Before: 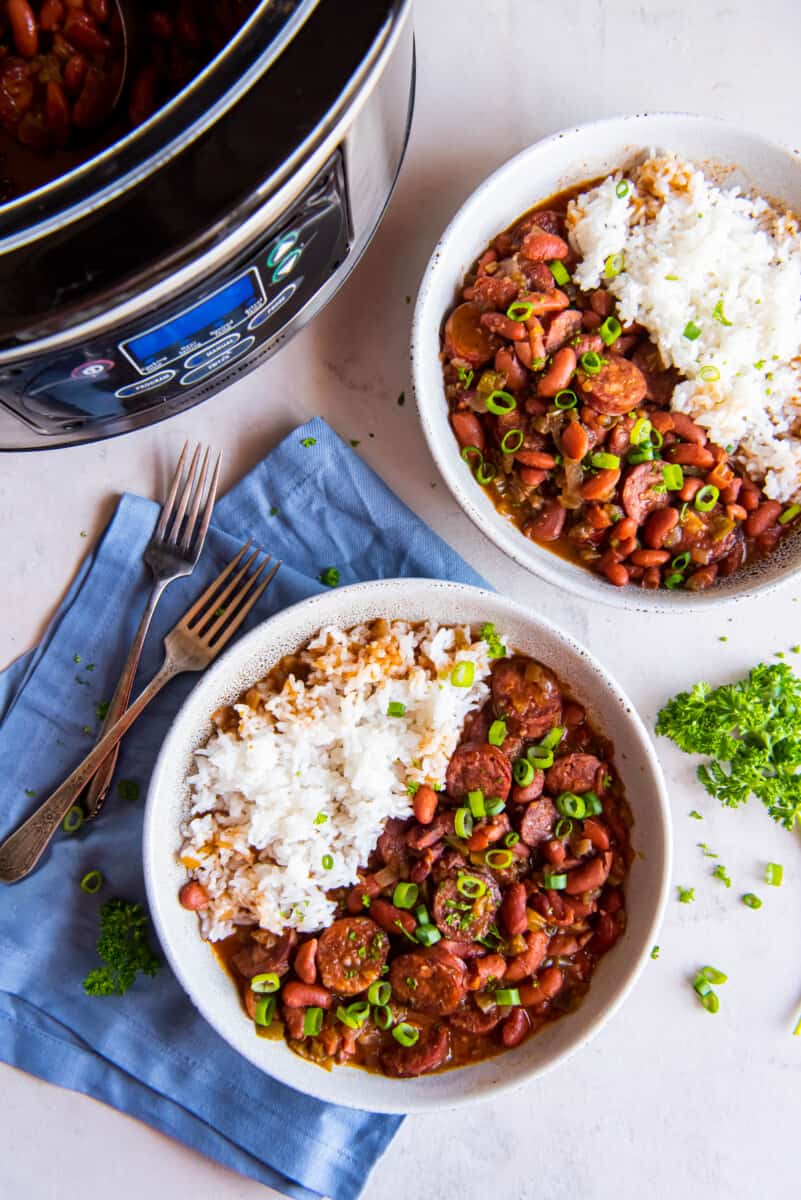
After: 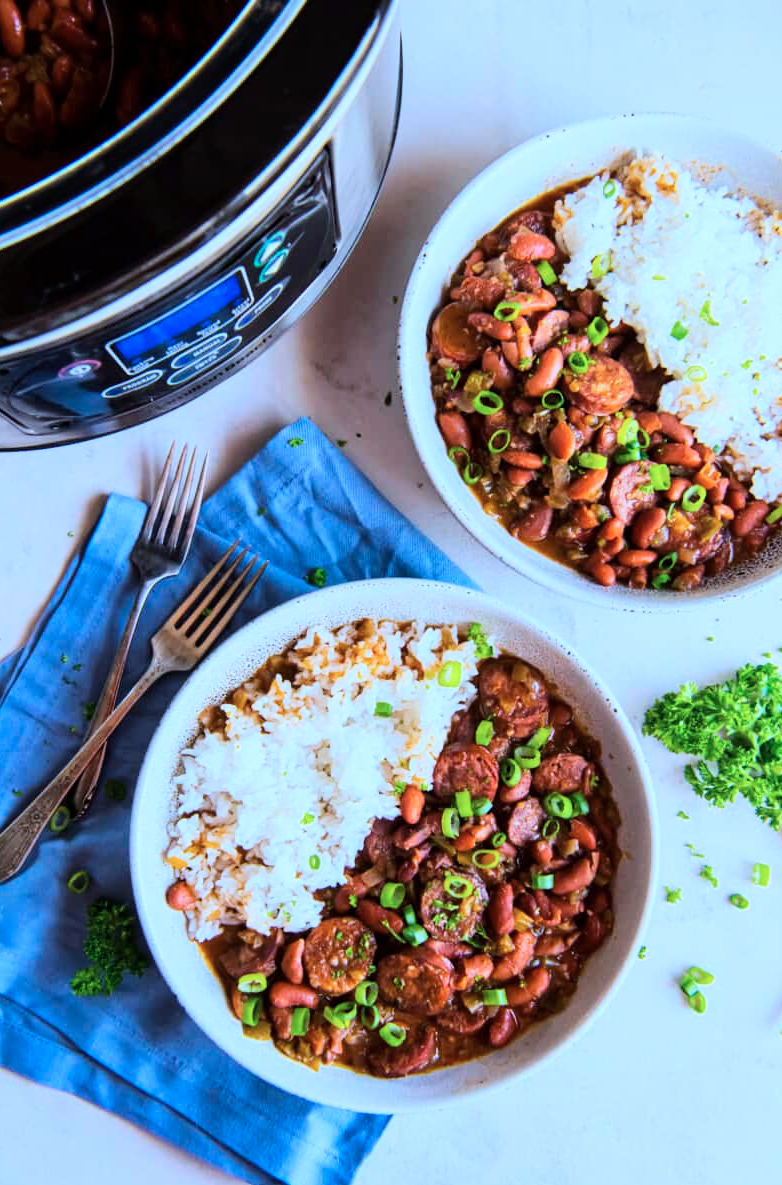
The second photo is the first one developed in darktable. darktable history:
tone curve: curves: ch0 [(0, 0) (0.071, 0.047) (0.266, 0.26) (0.491, 0.552) (0.753, 0.818) (1, 0.983)]; ch1 [(0, 0) (0.346, 0.307) (0.408, 0.369) (0.463, 0.443) (0.482, 0.493) (0.502, 0.5) (0.517, 0.518) (0.546, 0.576) (0.588, 0.643) (0.651, 0.709) (1, 1)]; ch2 [(0, 0) (0.346, 0.34) (0.434, 0.46) (0.485, 0.494) (0.5, 0.494) (0.517, 0.503) (0.535, 0.545) (0.583, 0.634) (0.625, 0.686) (1, 1)], color space Lab, linked channels, preserve colors none
color zones: curves: ch0 [(0, 0.5) (0.143, 0.5) (0.286, 0.5) (0.429, 0.5) (0.571, 0.5) (0.714, 0.476) (0.857, 0.5) (1, 0.5)]; ch2 [(0, 0.5) (0.143, 0.5) (0.286, 0.5) (0.429, 0.5) (0.571, 0.5) (0.714, 0.487) (0.857, 0.5) (1, 0.5)]
color calibration: x 0.397, y 0.386, temperature 3696.6 K
crop and rotate: left 1.704%, right 0.606%, bottom 1.185%
